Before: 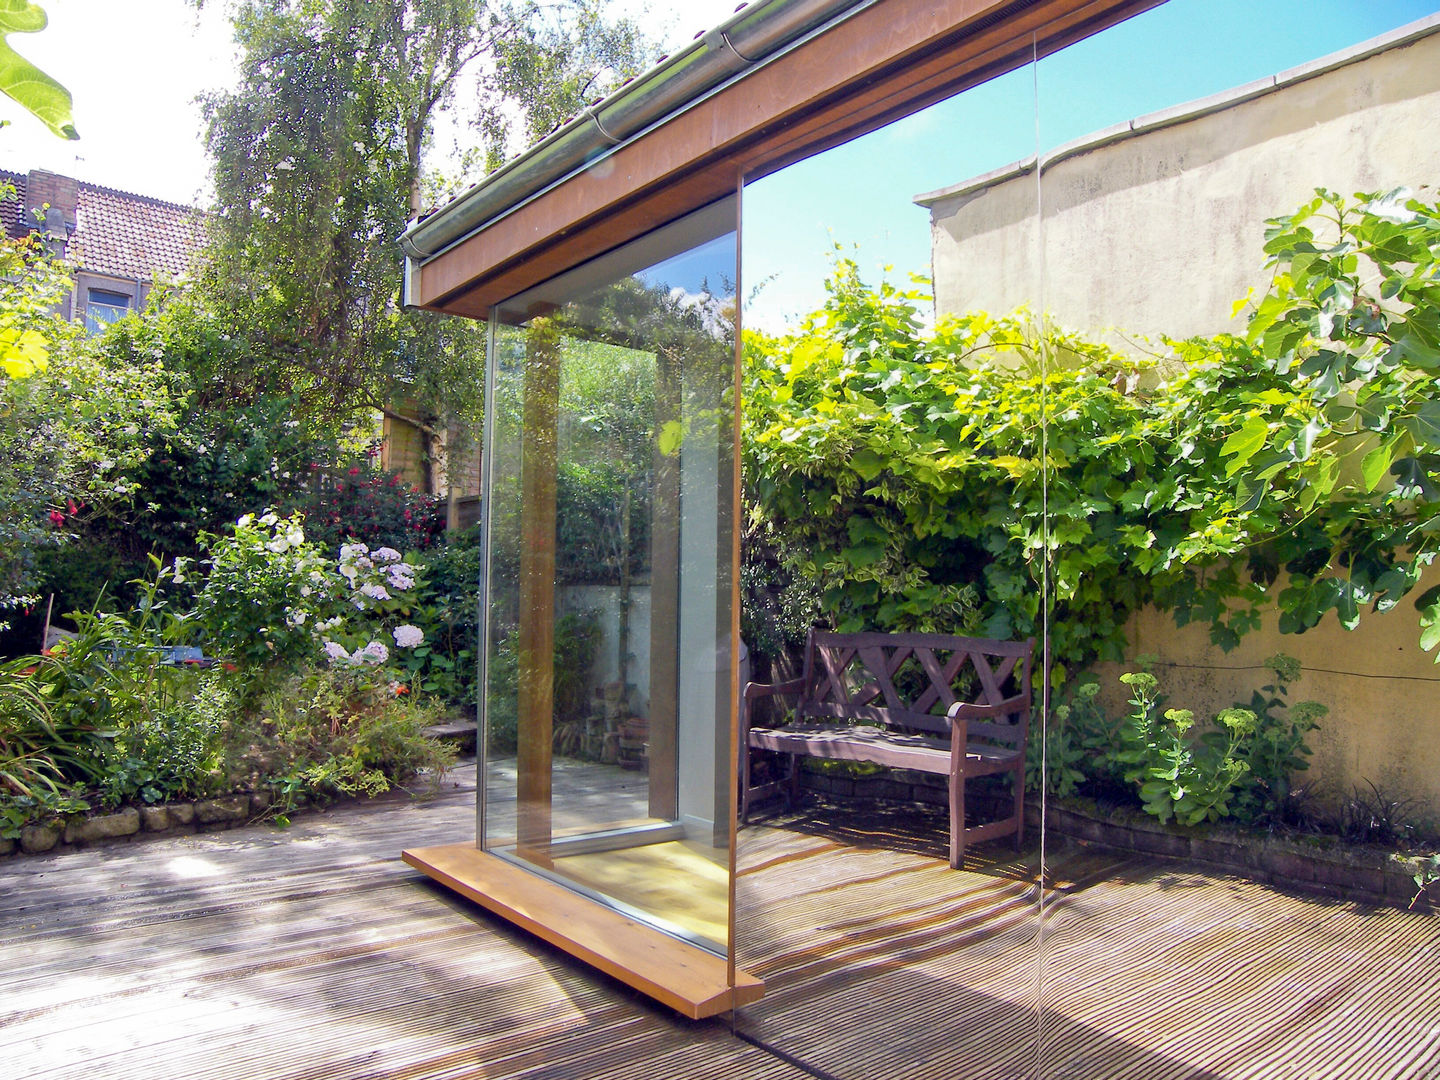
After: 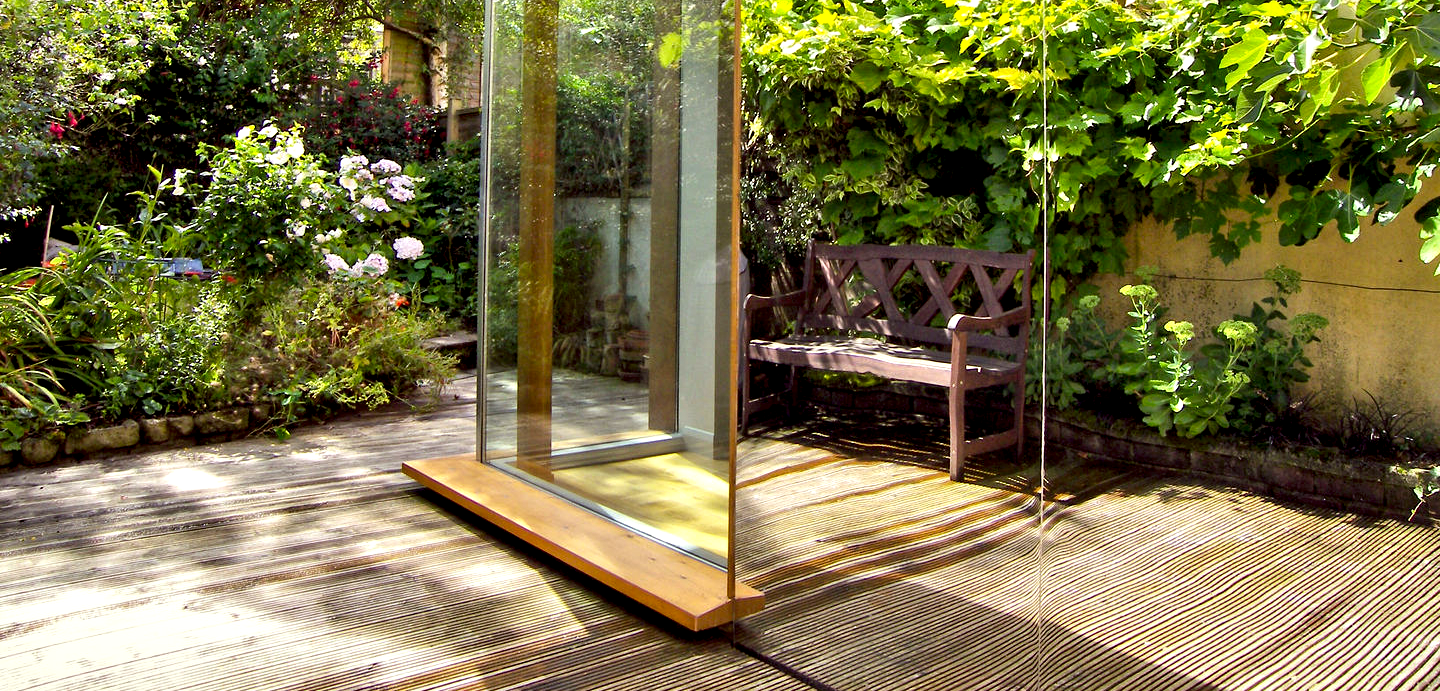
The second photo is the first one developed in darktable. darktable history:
crop and rotate: top 35.997%
contrast equalizer: octaves 7, y [[0.6 ×6], [0.55 ×6], [0 ×6], [0 ×6], [0 ×6]]
color correction: highlights a* -1.23, highlights b* 10.19, shadows a* 0.682, shadows b* 19.2
